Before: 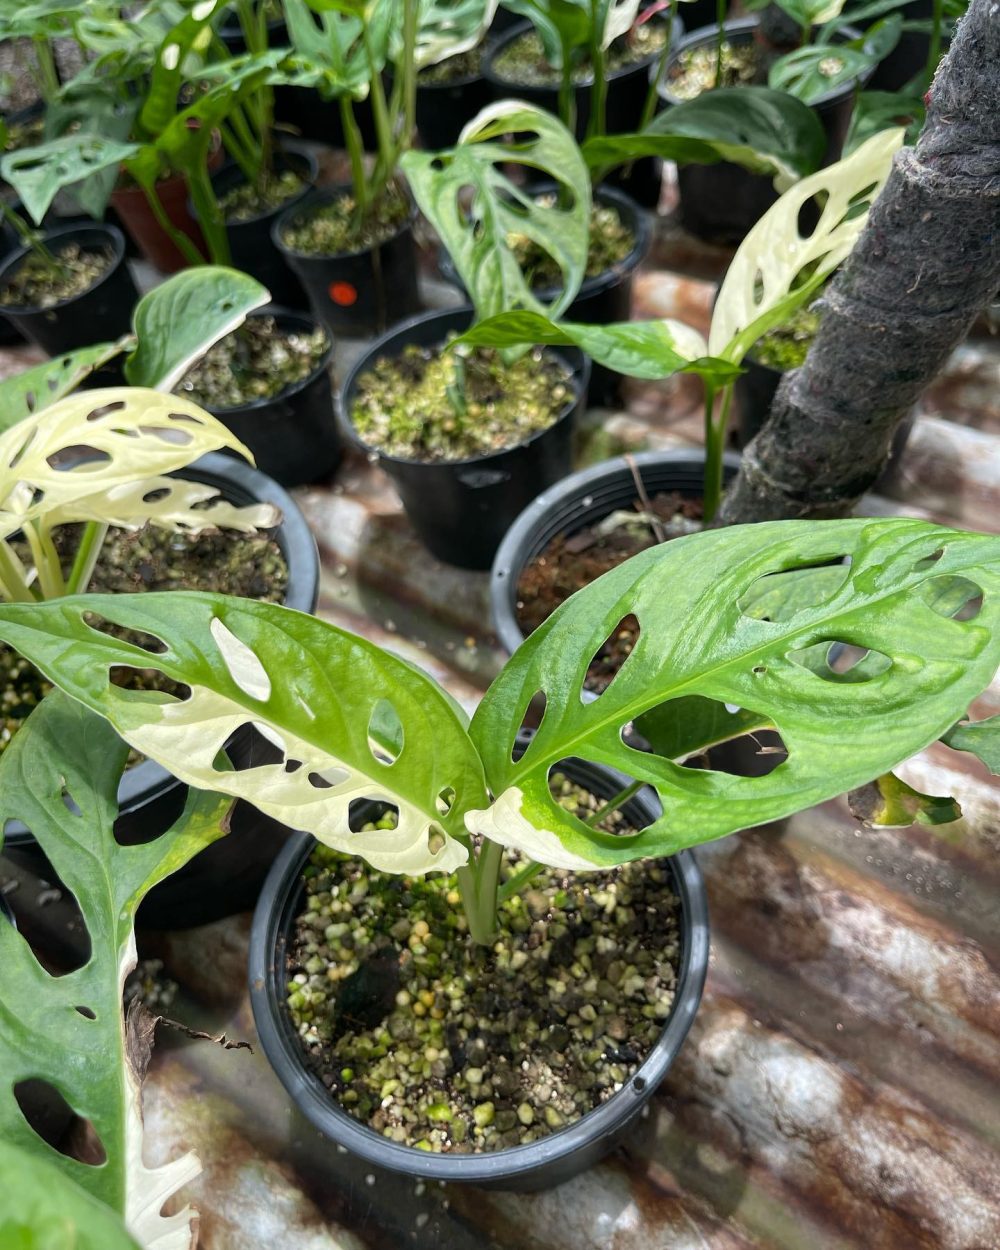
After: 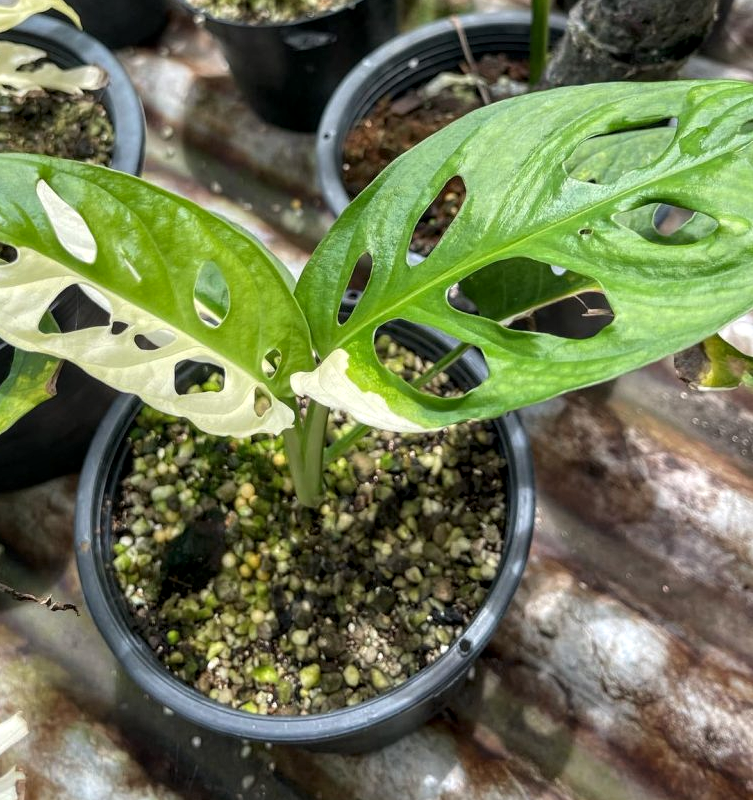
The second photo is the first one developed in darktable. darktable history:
crop and rotate: left 17.42%, top 35.147%, right 7.187%, bottom 0.814%
local contrast: detail 130%
